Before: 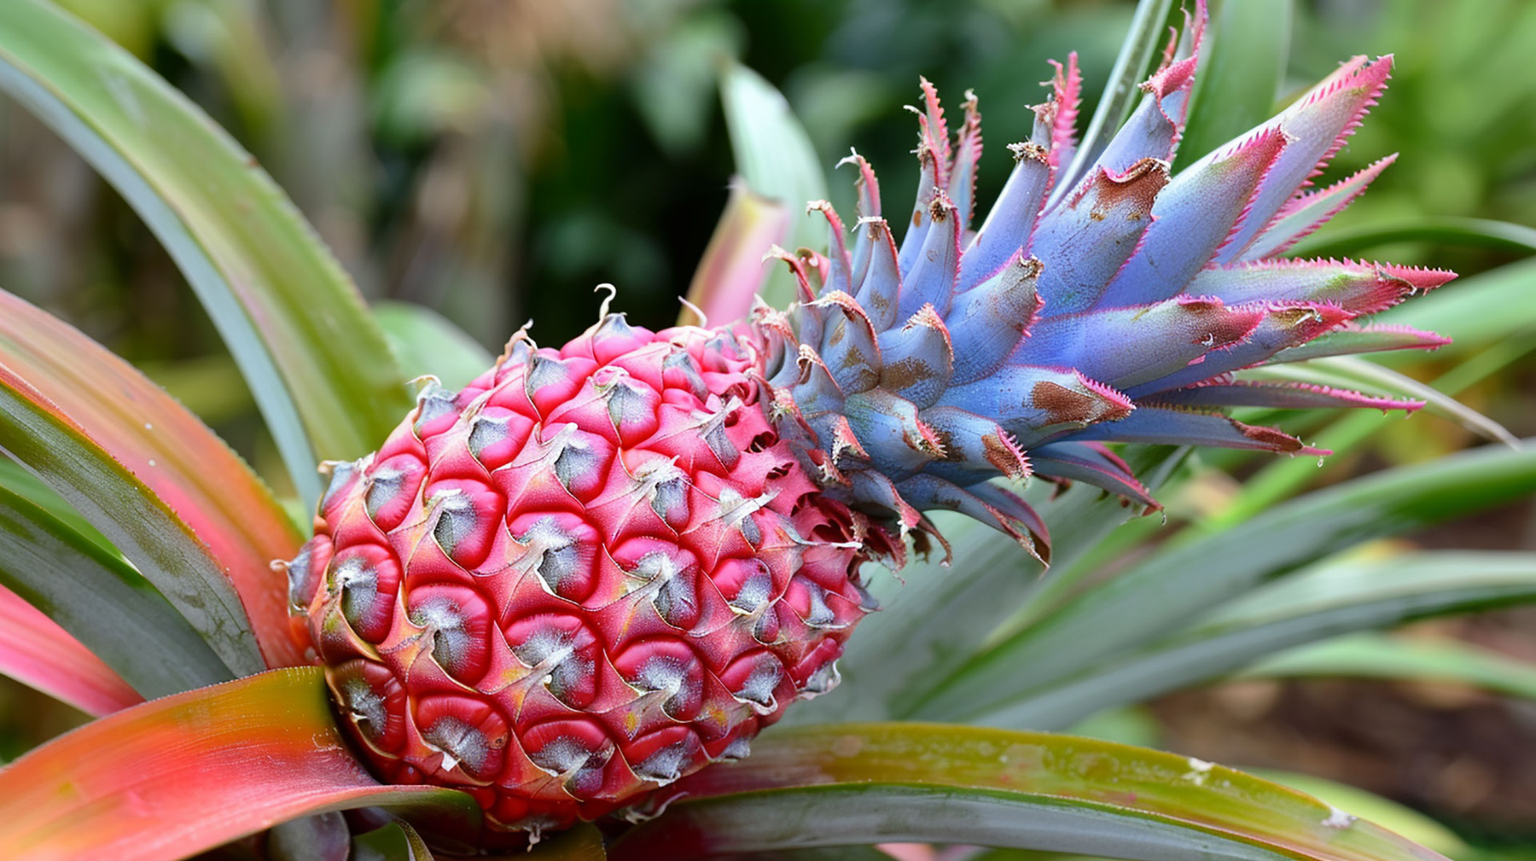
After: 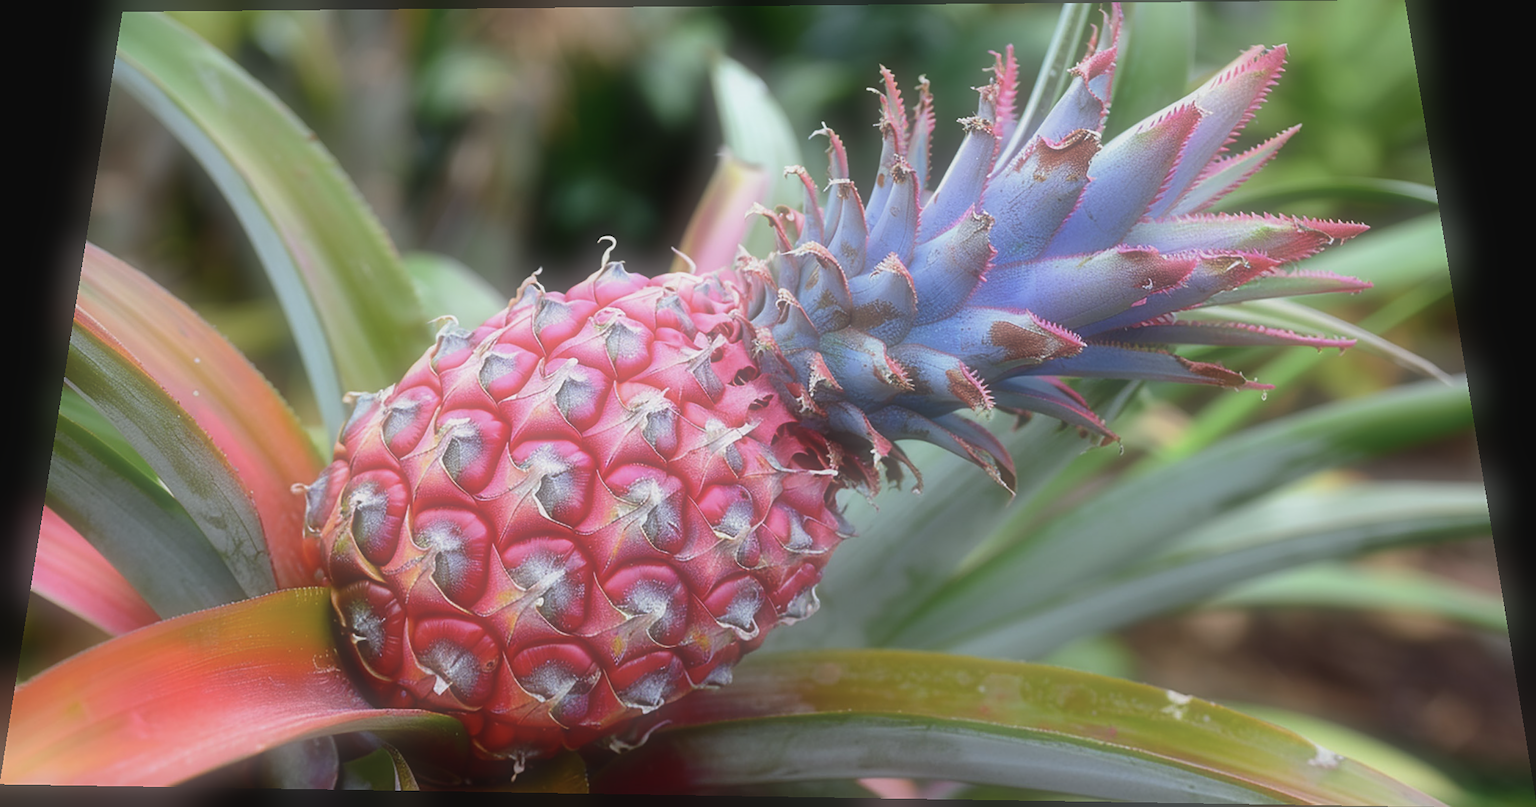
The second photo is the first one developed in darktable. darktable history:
rotate and perspective: rotation 0.128°, lens shift (vertical) -0.181, lens shift (horizontal) -0.044, shear 0.001, automatic cropping off
contrast brightness saturation: contrast -0.08, brightness -0.04, saturation -0.11
sharpen: amount 0.2
soften: size 60.24%, saturation 65.46%, brightness 0.506 EV, mix 25.7%
